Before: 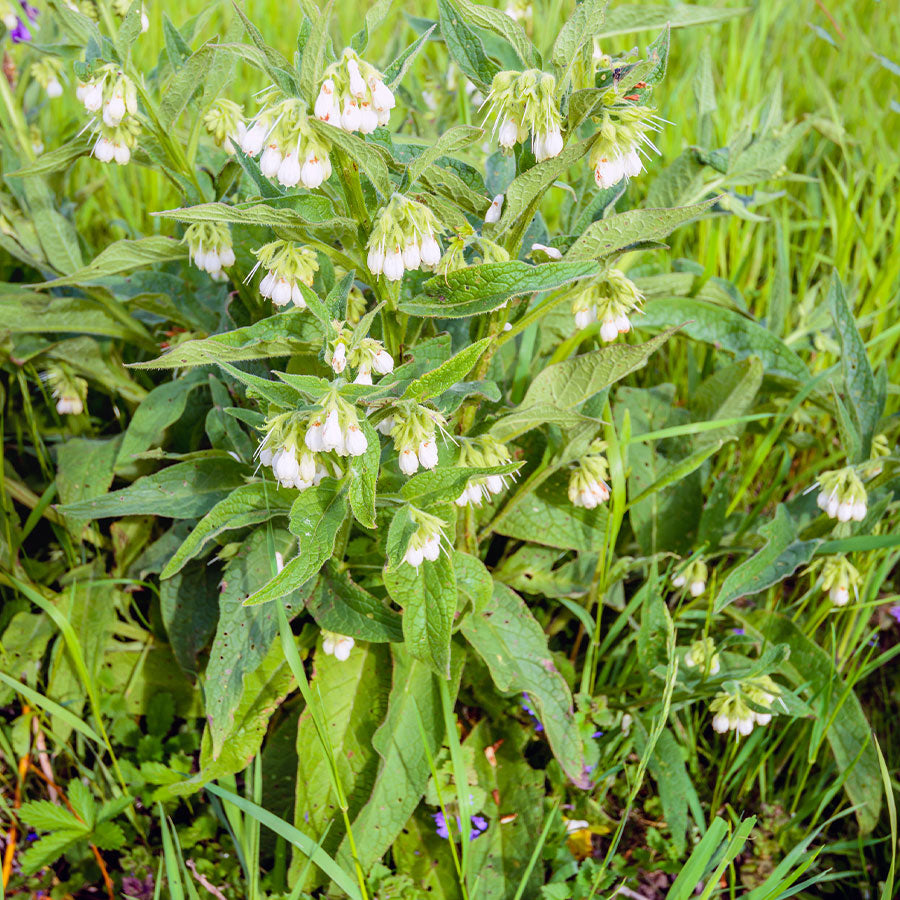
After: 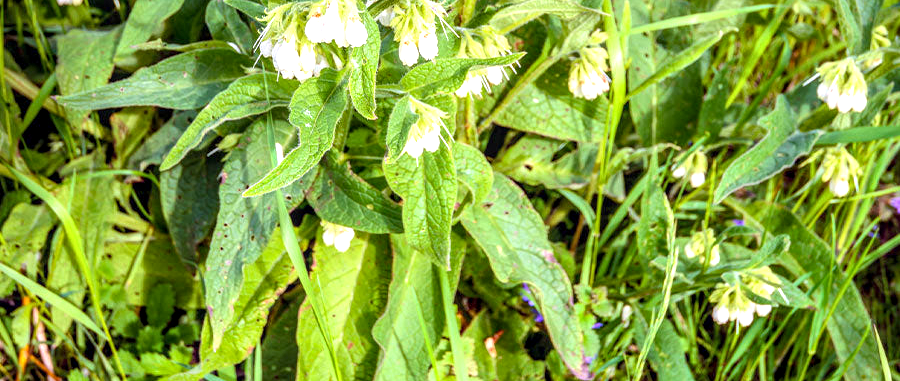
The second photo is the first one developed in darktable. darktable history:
local contrast: detail 130%
exposure: black level correction 0.002, exposure 0.677 EV, compensate highlight preservation false
crop: top 45.522%, bottom 12.131%
